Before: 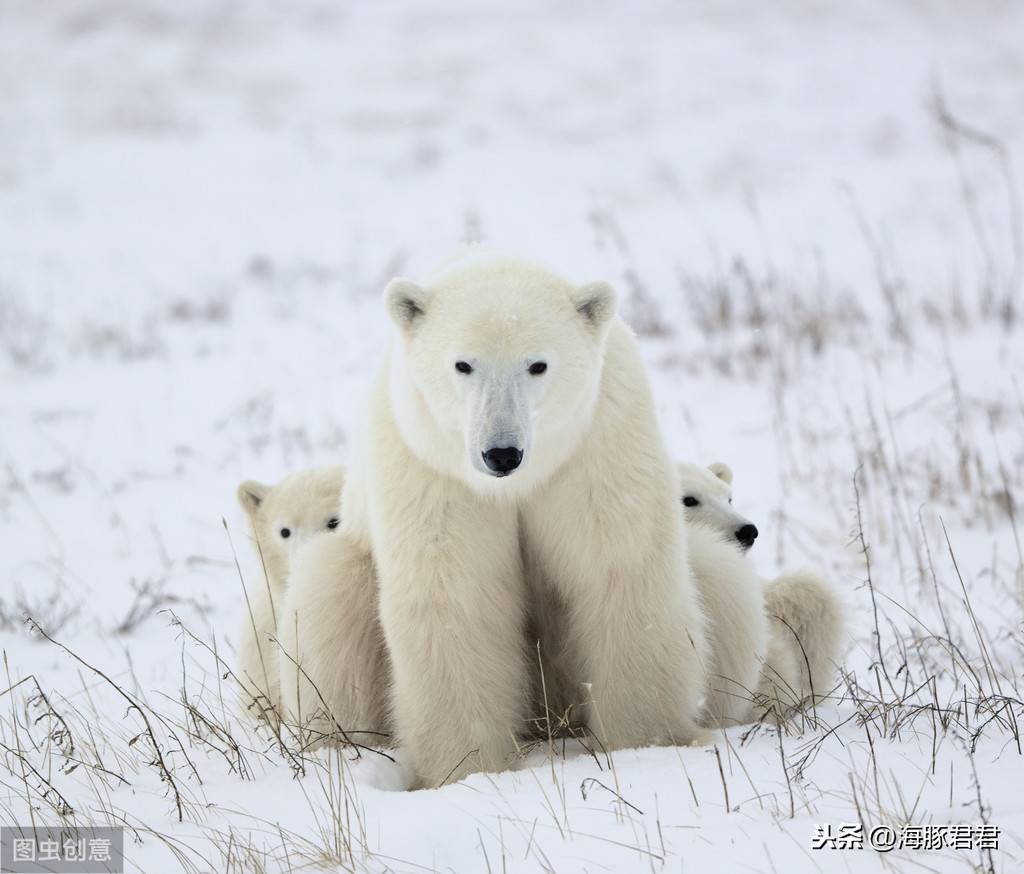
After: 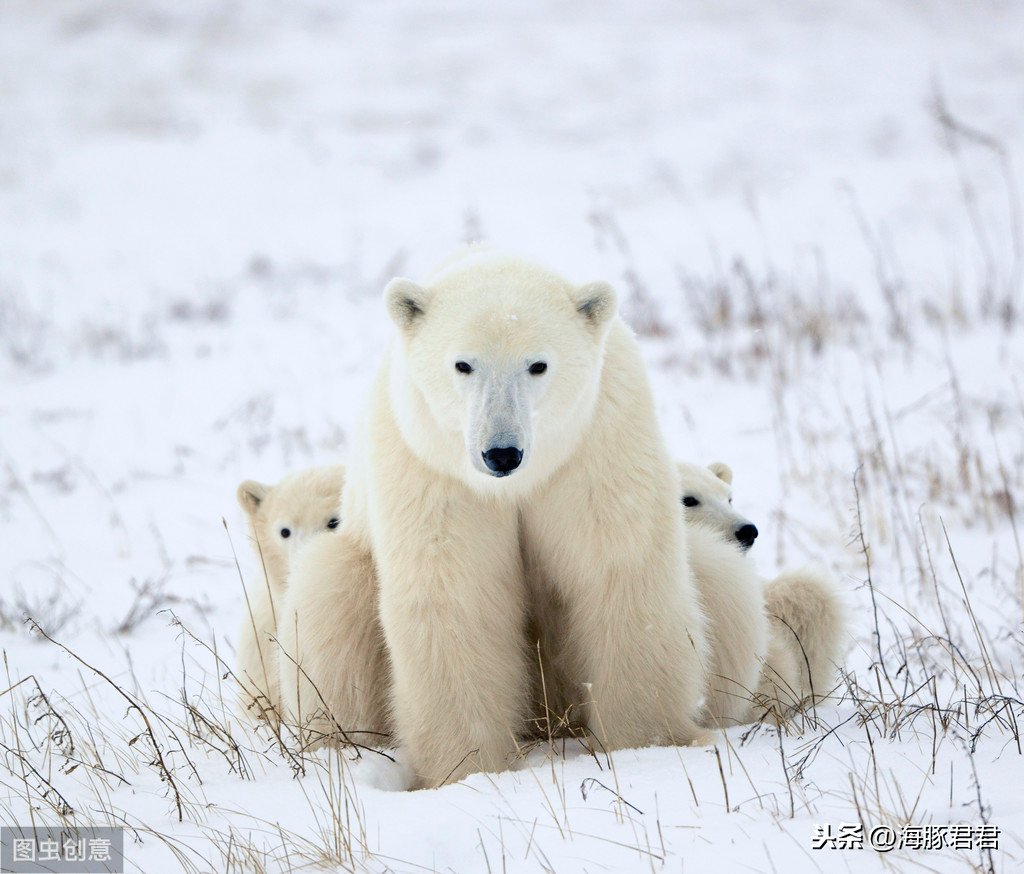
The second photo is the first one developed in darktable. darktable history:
color balance rgb: shadows lift › chroma 4.206%, shadows lift › hue 254.37°, linear chroma grading › global chroma 5.967%, perceptual saturation grading › global saturation 45.884%, perceptual saturation grading › highlights -50.253%, perceptual saturation grading › shadows 31.096%, contrast 5.119%
color correction: highlights b* -0.005, saturation 0.987
